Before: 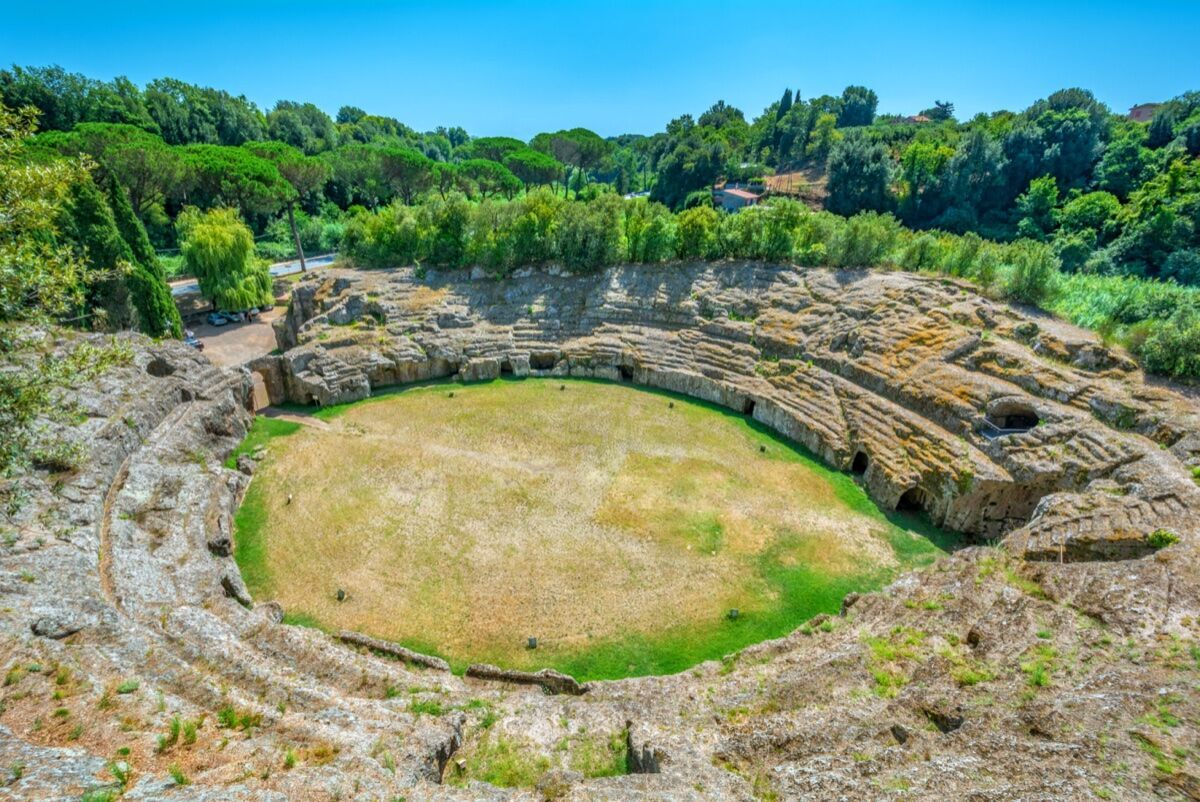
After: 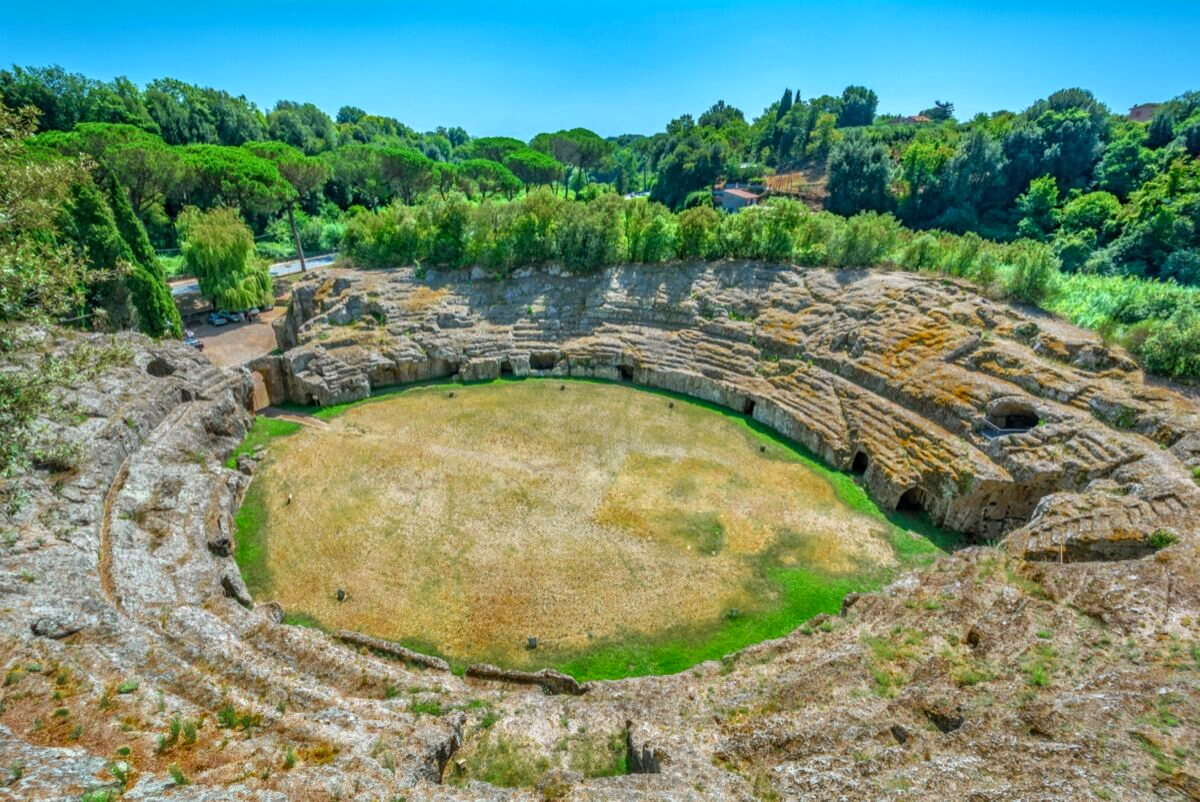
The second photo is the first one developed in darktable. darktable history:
color zones: curves: ch0 [(0.11, 0.396) (0.195, 0.36) (0.25, 0.5) (0.303, 0.412) (0.357, 0.544) (0.75, 0.5) (0.967, 0.328)]; ch1 [(0, 0.468) (0.112, 0.512) (0.202, 0.6) (0.25, 0.5) (0.307, 0.352) (0.357, 0.544) (0.75, 0.5) (0.963, 0.524)]
shadows and highlights: low approximation 0.01, soften with gaussian
